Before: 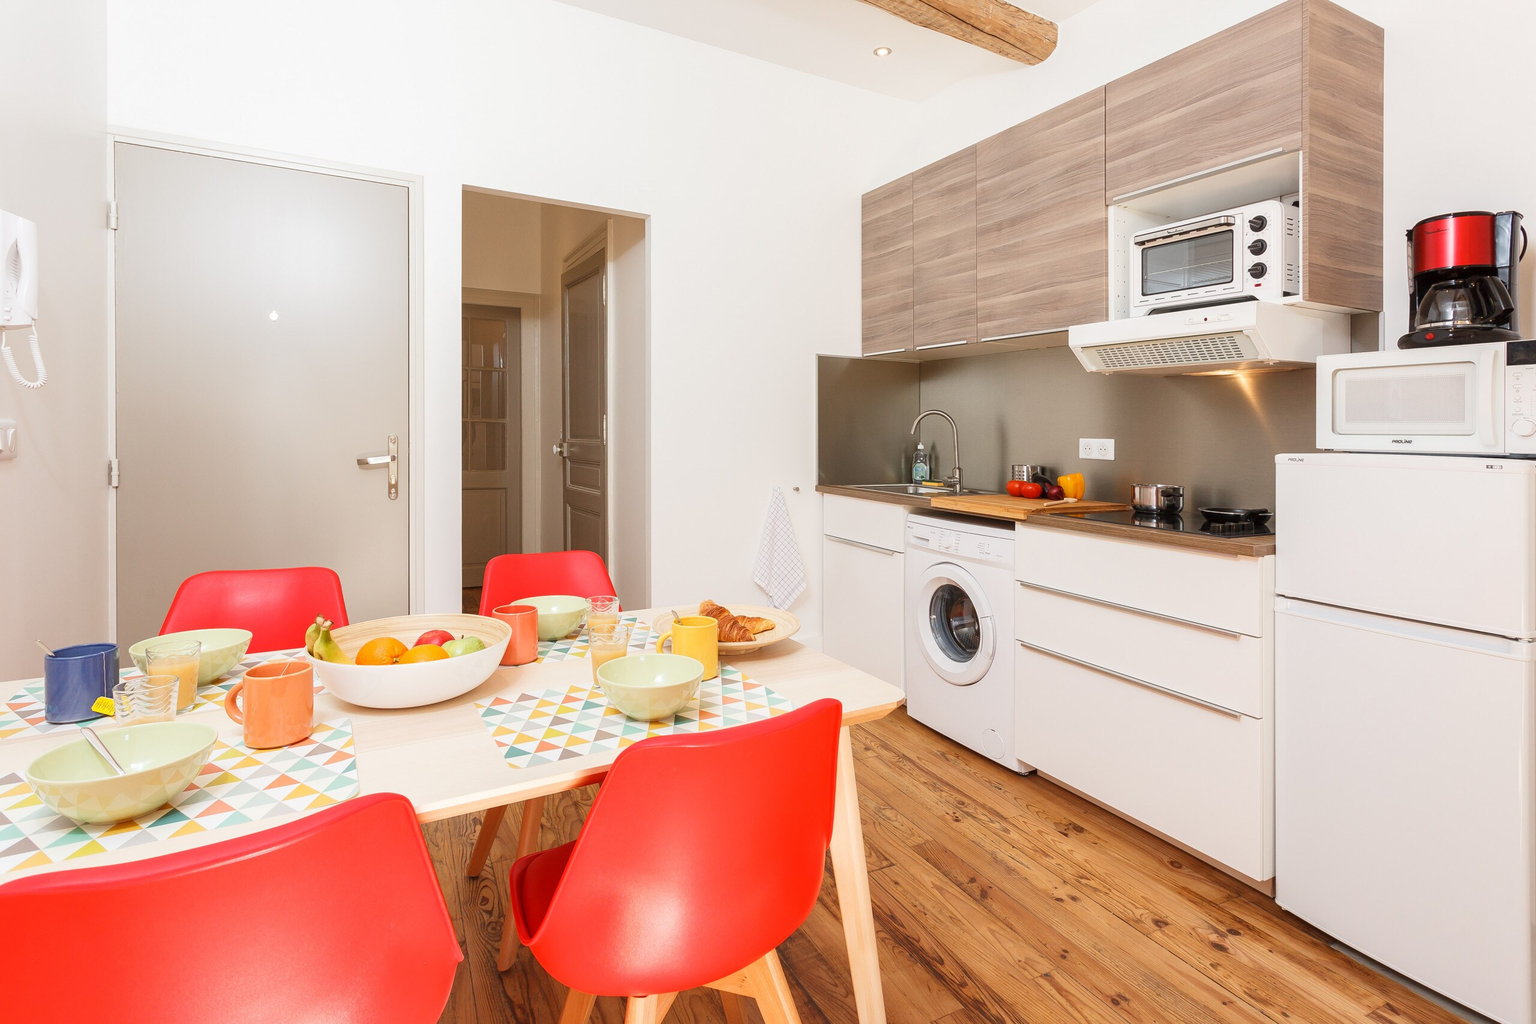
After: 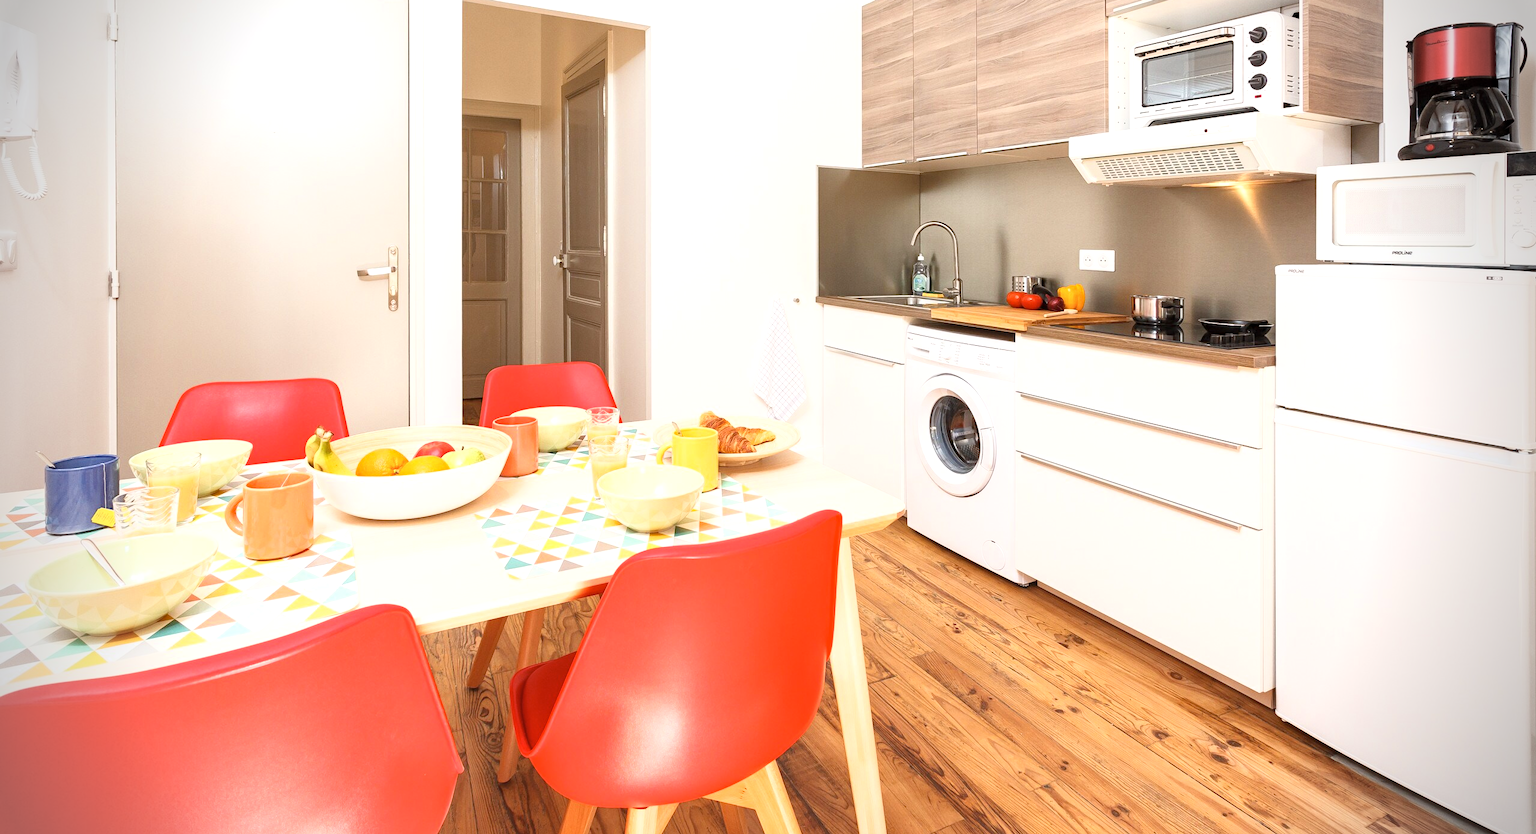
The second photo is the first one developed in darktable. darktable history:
base curve: curves: ch0 [(0, 0) (0.088, 0.125) (0.176, 0.251) (0.354, 0.501) (0.613, 0.749) (1, 0.877)]
vignetting: fall-off radius 31.15%
haze removal: adaptive false
crop and rotate: top 18.468%
color zones: curves: ch0 [(0.068, 0.464) (0.25, 0.5) (0.48, 0.508) (0.75, 0.536) (0.886, 0.476) (0.967, 0.456)]; ch1 [(0.066, 0.456) (0.25, 0.5) (0.616, 0.508) (0.746, 0.56) (0.934, 0.444)]
shadows and highlights: radius 111.09, shadows 51.21, white point adjustment 9.12, highlights -3.87, highlights color adjustment 46.14%, soften with gaussian
